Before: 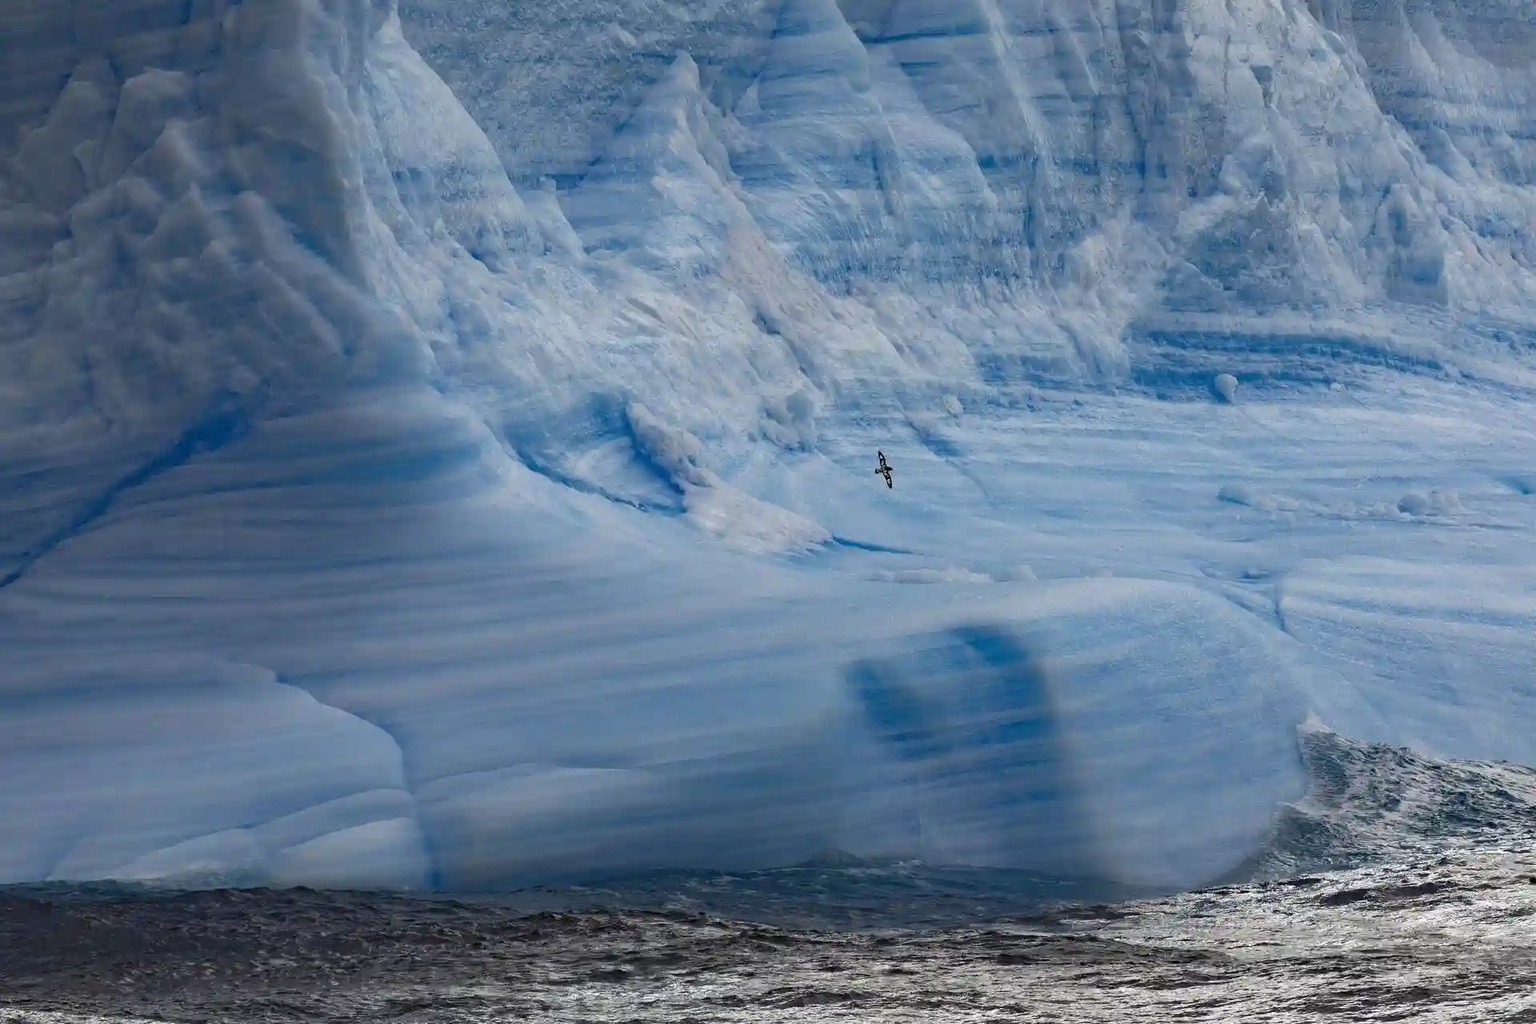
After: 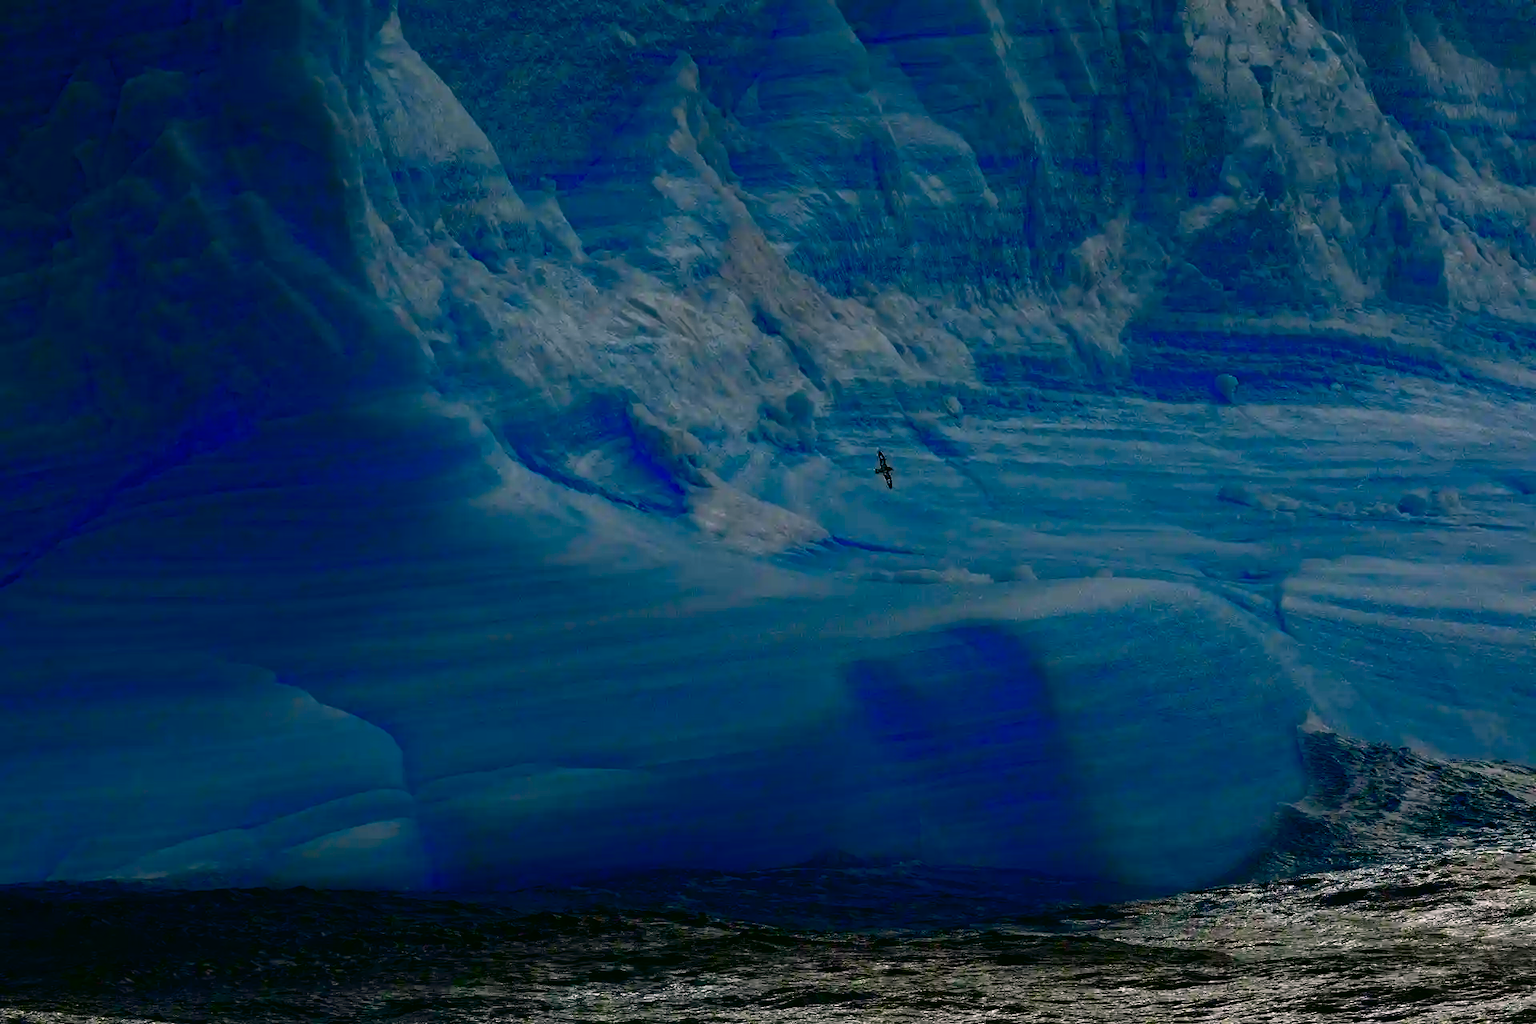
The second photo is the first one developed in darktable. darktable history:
base curve: curves: ch0 [(0, 0.024) (0.055, 0.065) (0.121, 0.166) (0.236, 0.319) (0.693, 0.726) (1, 1)], preserve colors none
color correction: highlights a* 4.08, highlights b* 4.94, shadows a* -6.96, shadows b* 4.59
contrast brightness saturation: brightness -0.982, saturation 0.991
